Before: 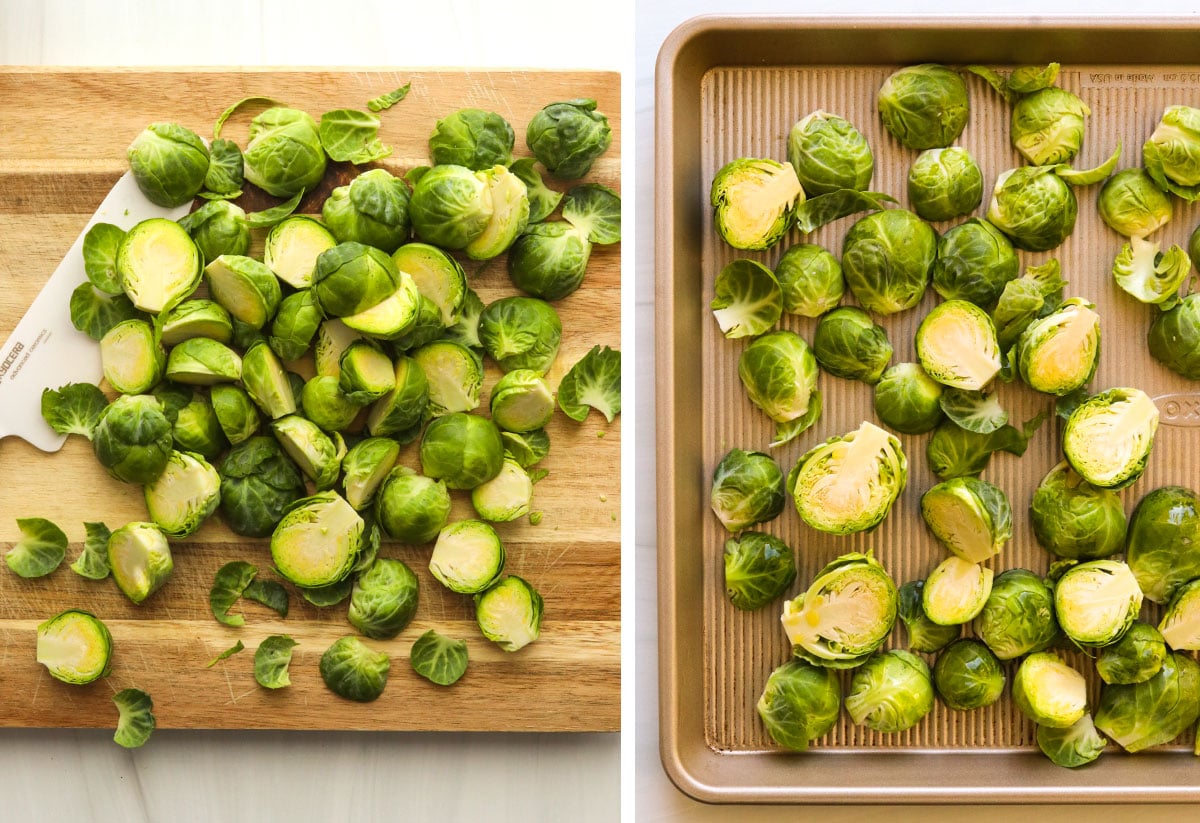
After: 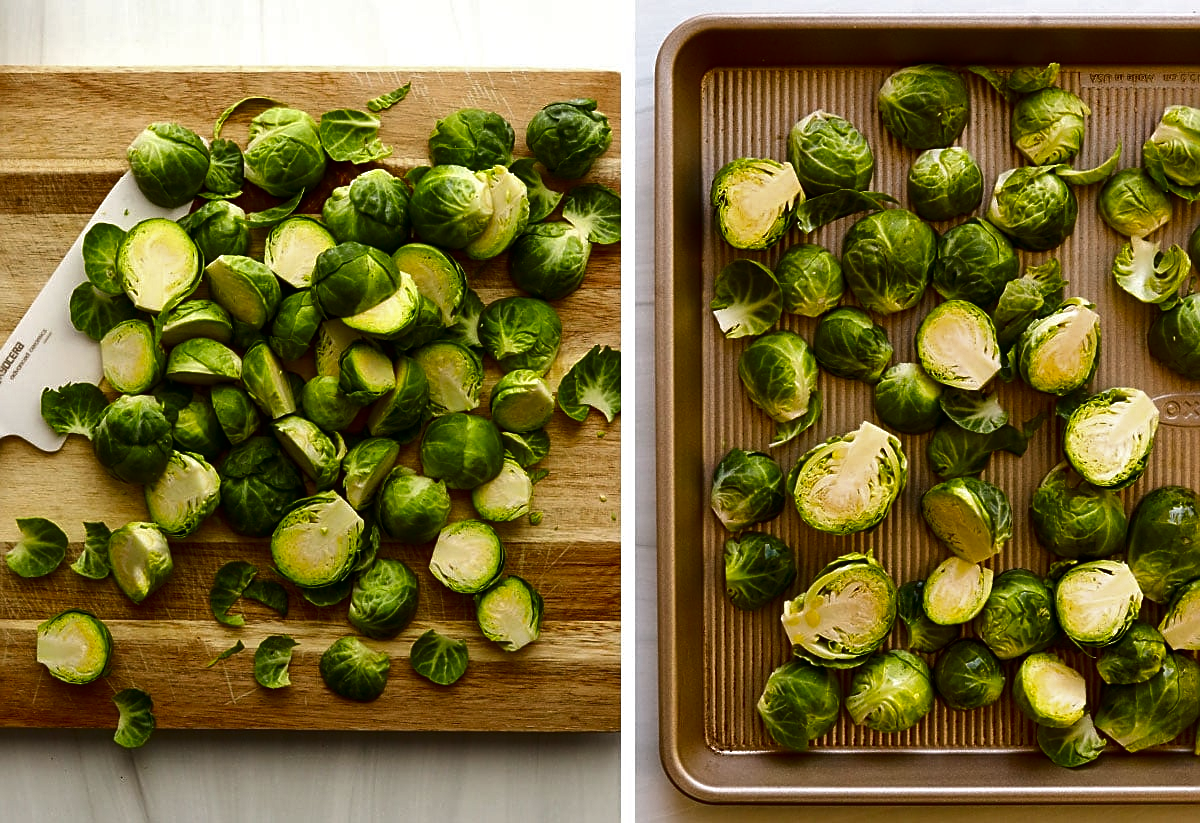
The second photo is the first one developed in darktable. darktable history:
sharpen: on, module defaults
exposure: compensate highlight preservation false
contrast brightness saturation: brightness -0.52
